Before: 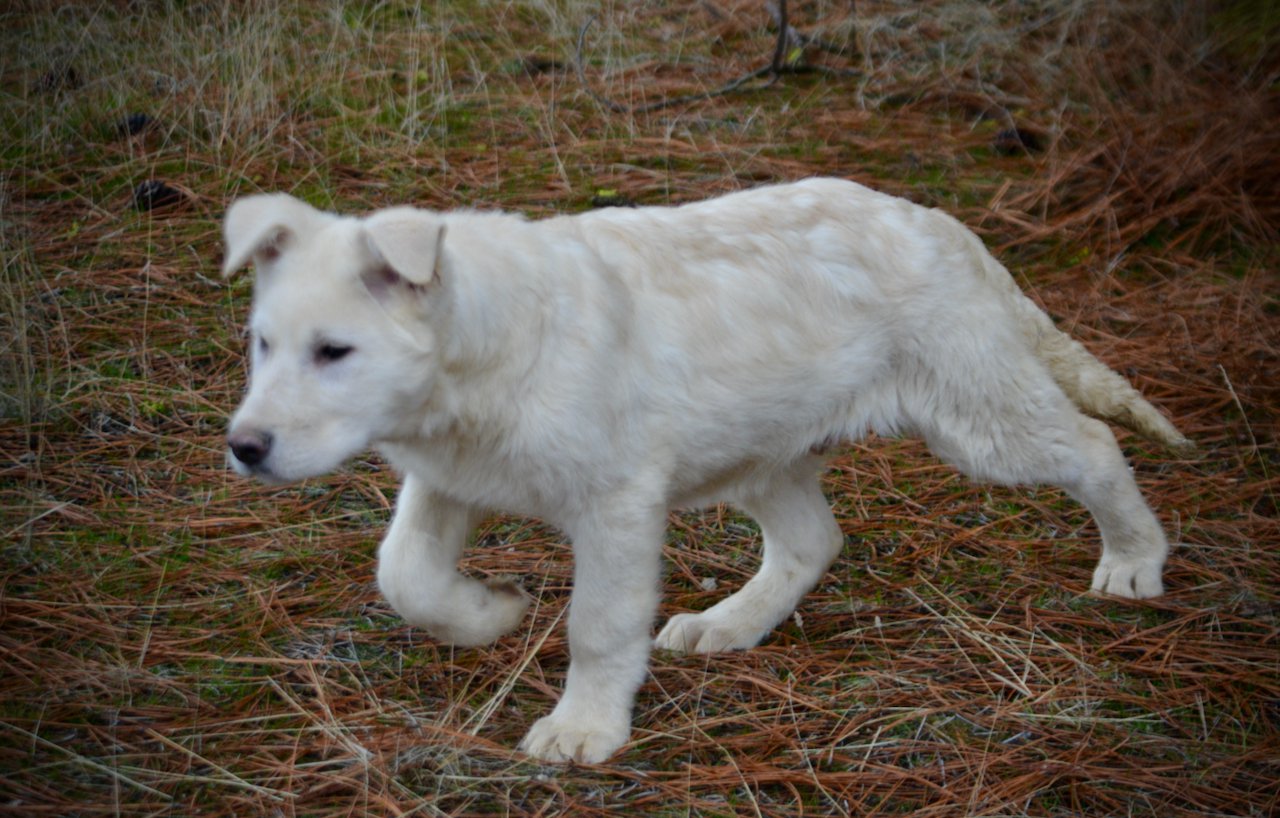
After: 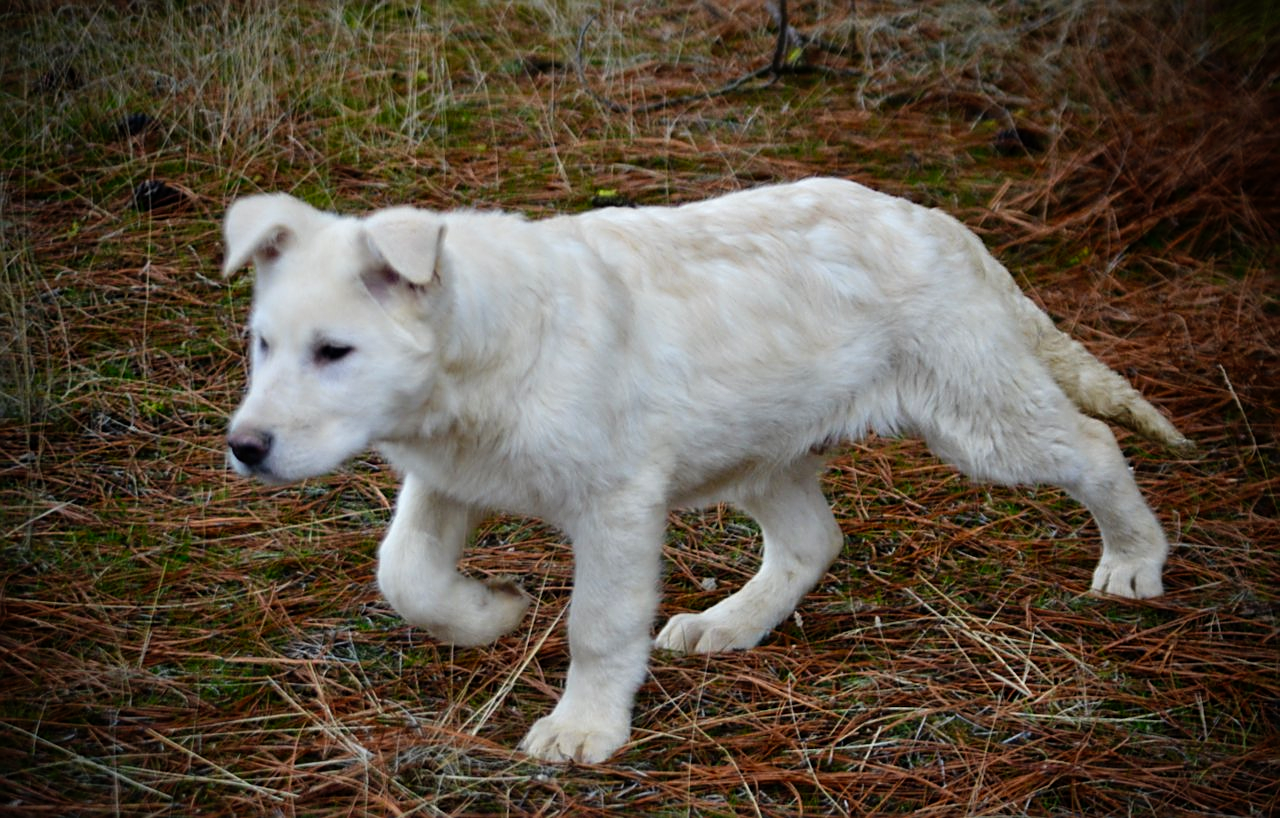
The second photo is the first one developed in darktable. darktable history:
tone curve: curves: ch0 [(0, 0) (0.003, 0.001) (0.011, 0.005) (0.025, 0.011) (0.044, 0.02) (0.069, 0.031) (0.1, 0.045) (0.136, 0.078) (0.177, 0.124) (0.224, 0.18) (0.277, 0.245) (0.335, 0.315) (0.399, 0.393) (0.468, 0.477) (0.543, 0.569) (0.623, 0.666) (0.709, 0.771) (0.801, 0.871) (0.898, 0.965) (1, 1)], preserve colors none
sharpen: on, module defaults
